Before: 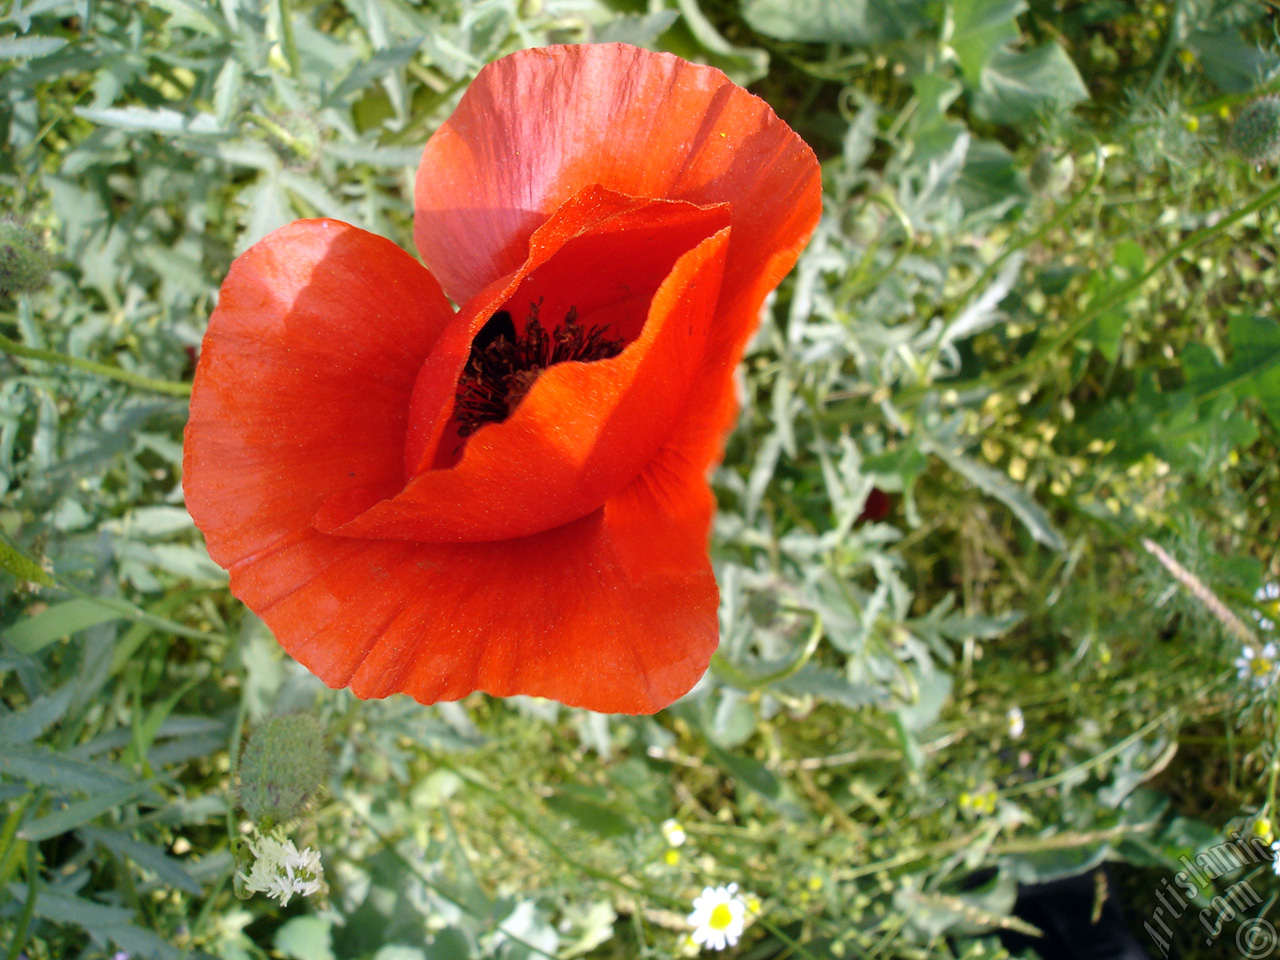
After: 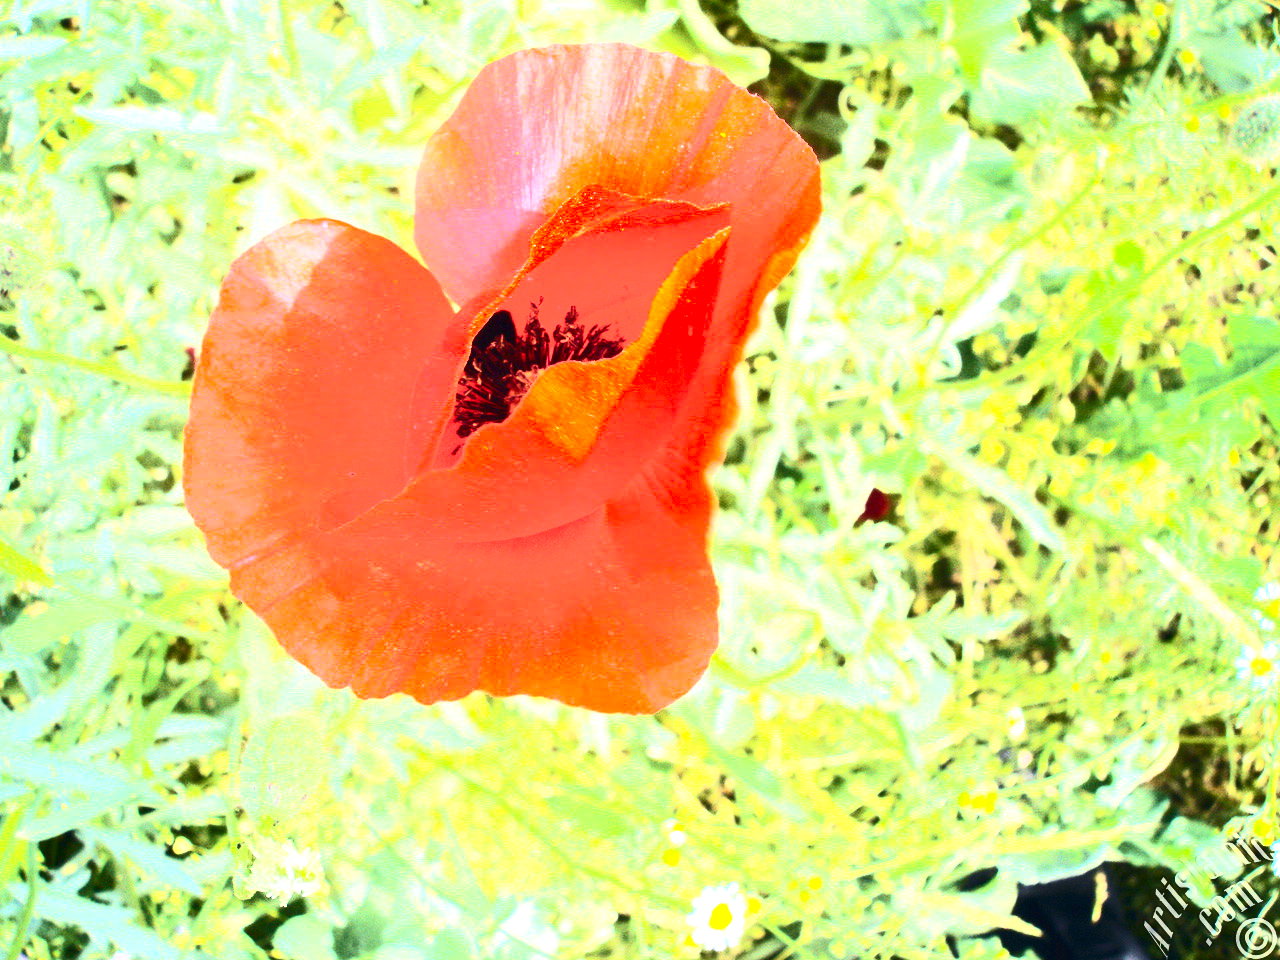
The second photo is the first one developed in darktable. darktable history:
contrast brightness saturation: contrast 0.639, brightness 0.329, saturation 0.144
exposure: black level correction 0, exposure 1.9 EV, compensate highlight preservation false
